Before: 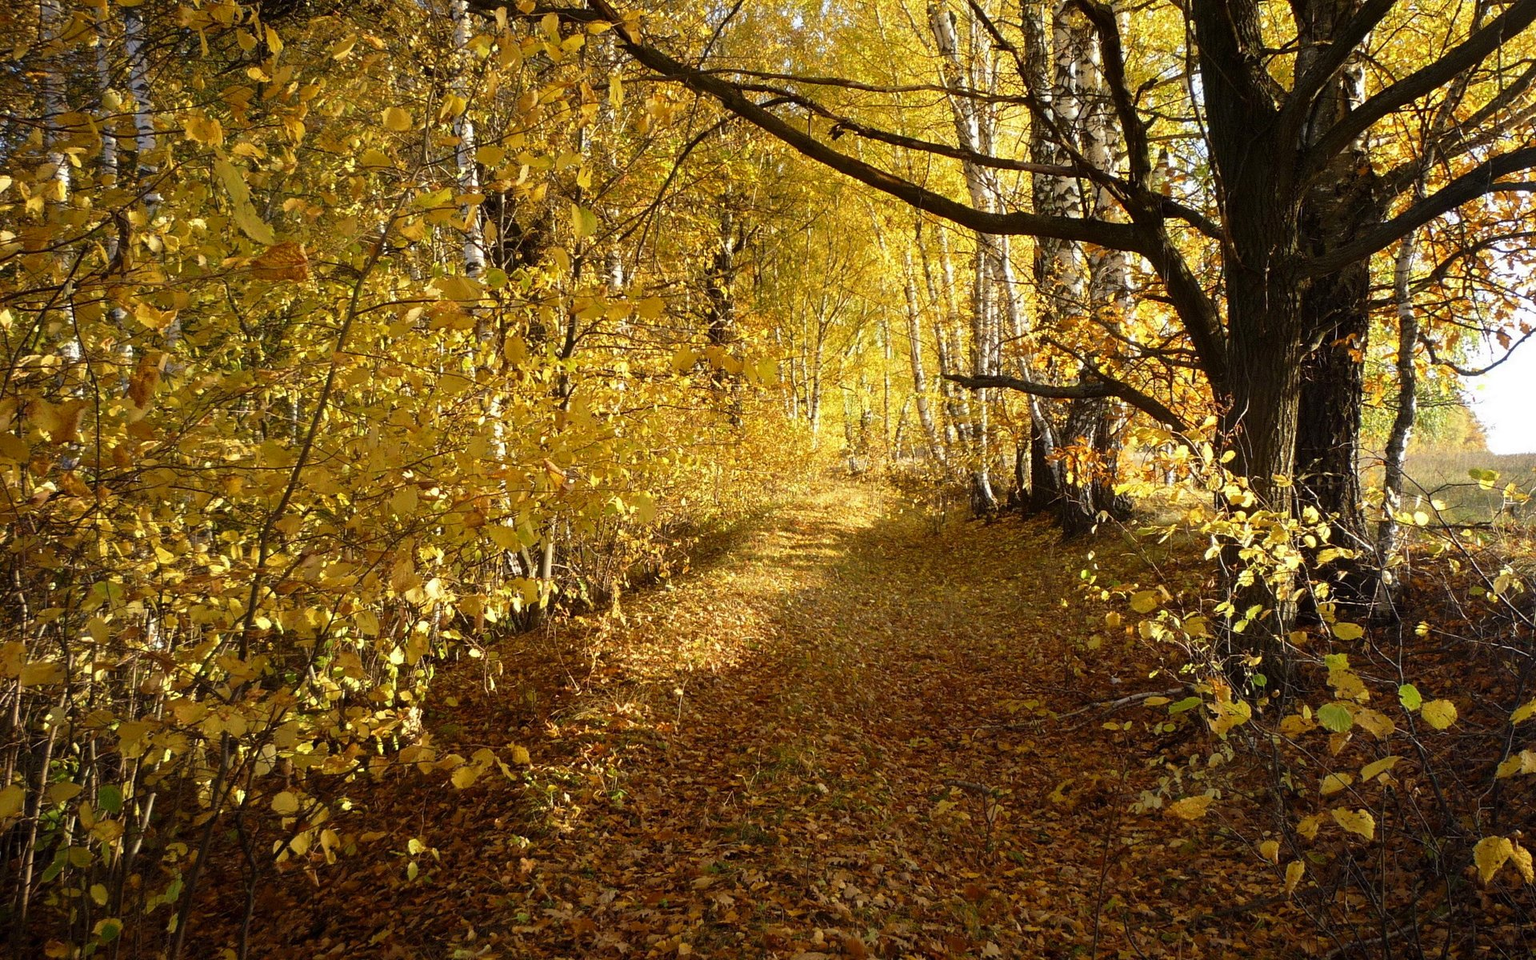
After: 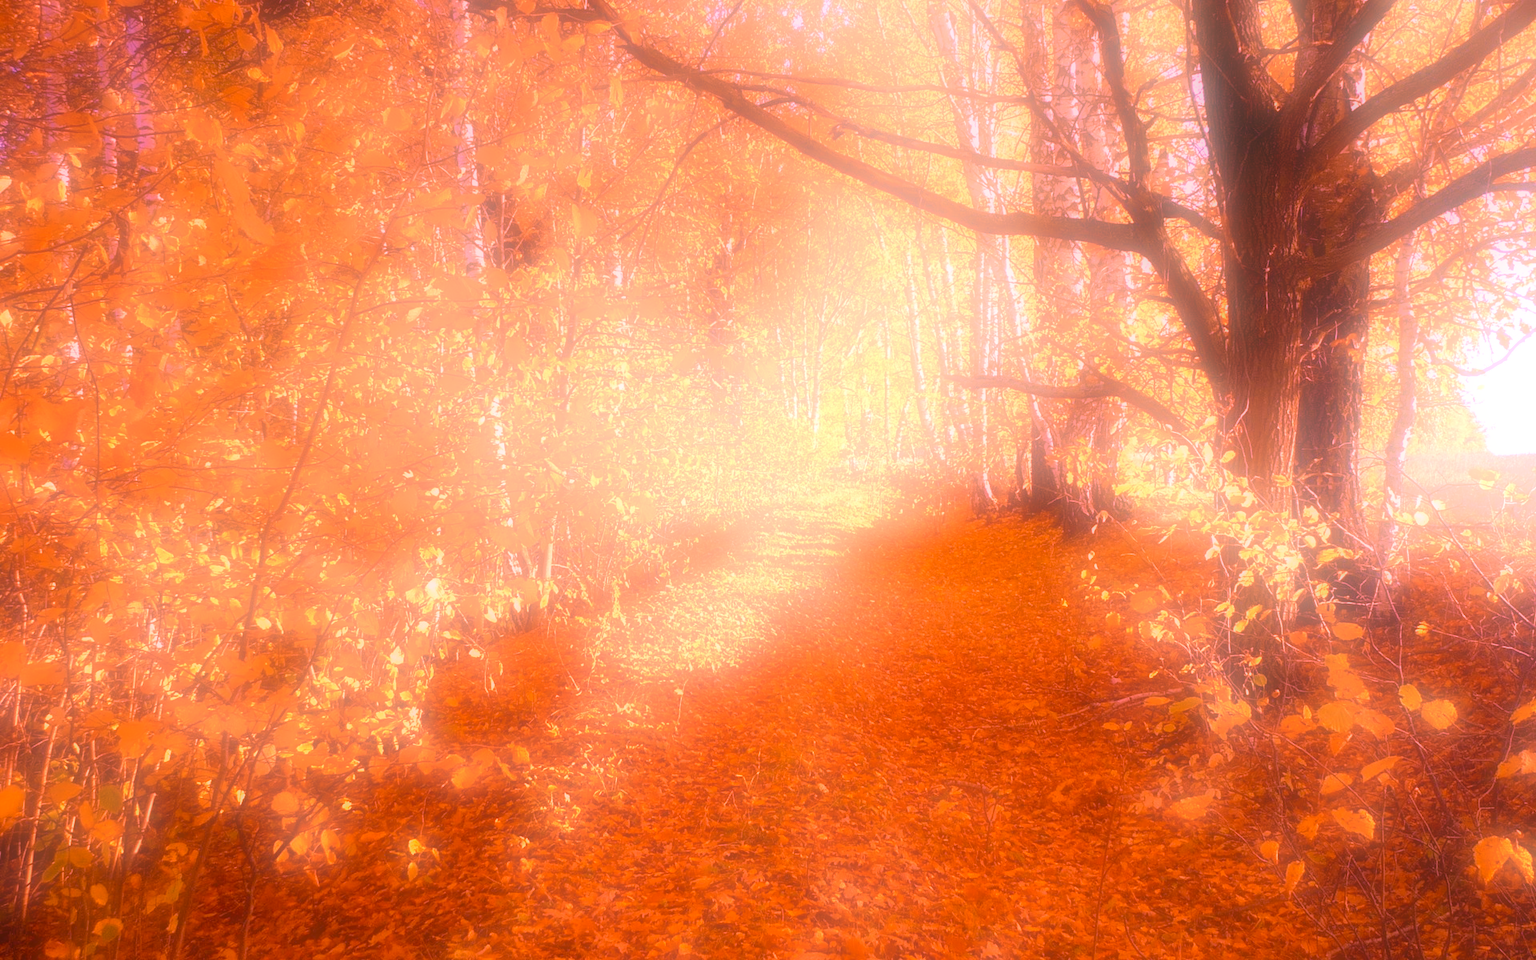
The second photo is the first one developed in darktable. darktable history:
white balance: red 2.207, blue 1.293
color contrast: green-magenta contrast 0.85, blue-yellow contrast 1.25, unbound 0
graduated density: hue 238.83°, saturation 50%
bloom: on, module defaults
tone curve: curves: ch0 [(0, 0) (0.004, 0.008) (0.077, 0.156) (0.169, 0.29) (0.774, 0.774) (1, 1)], color space Lab, linked channels, preserve colors none
velvia: on, module defaults
soften: on, module defaults
